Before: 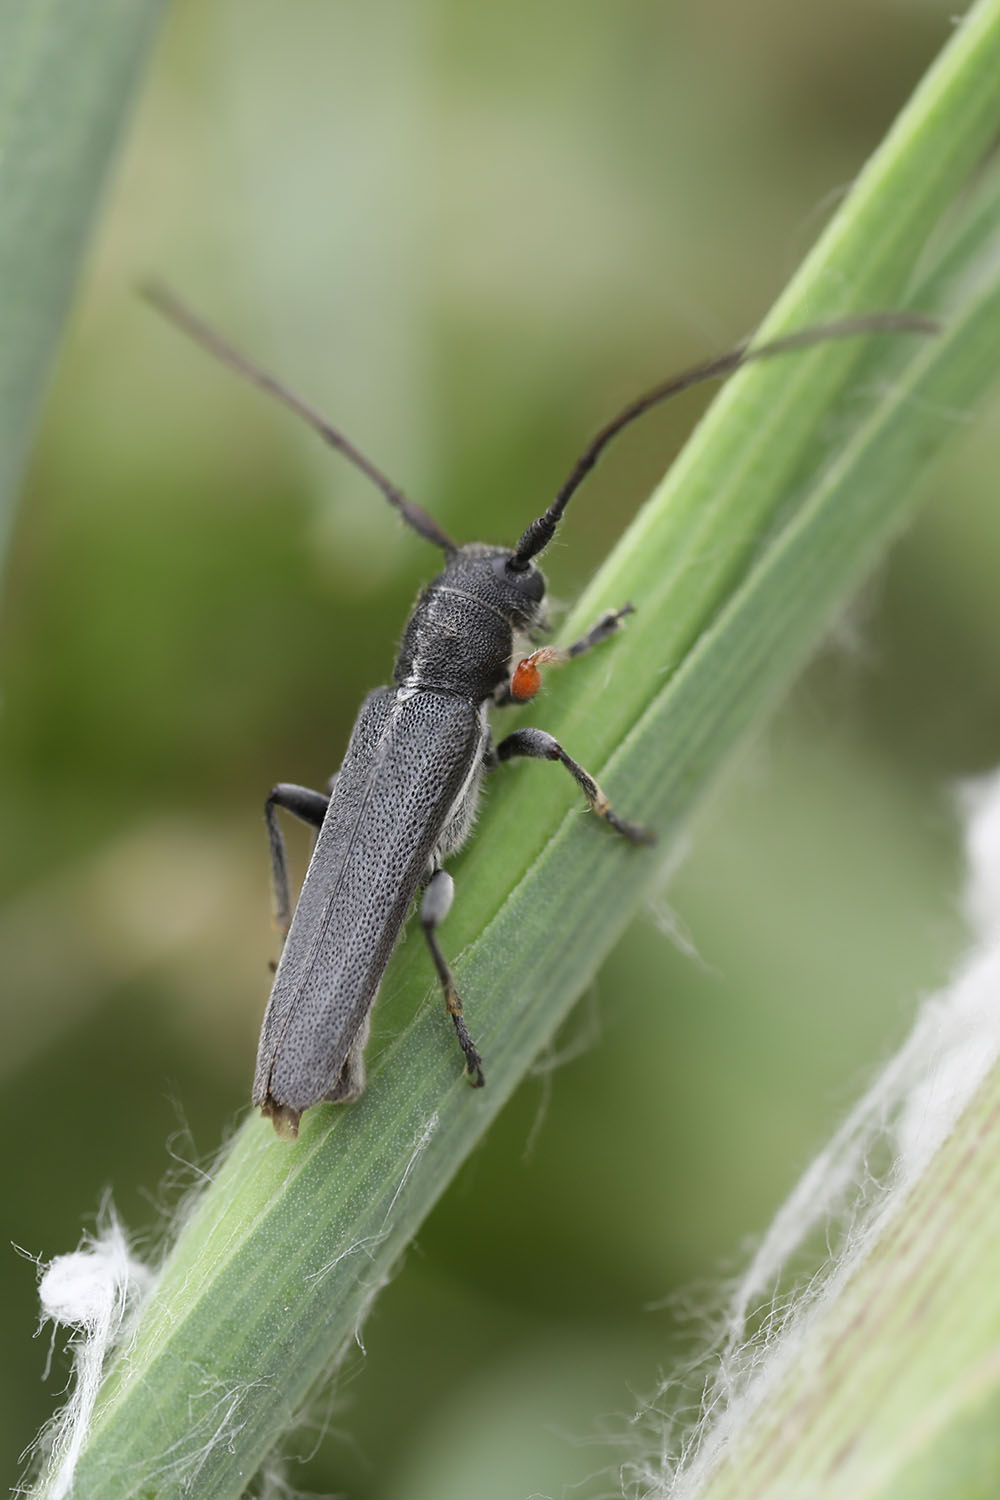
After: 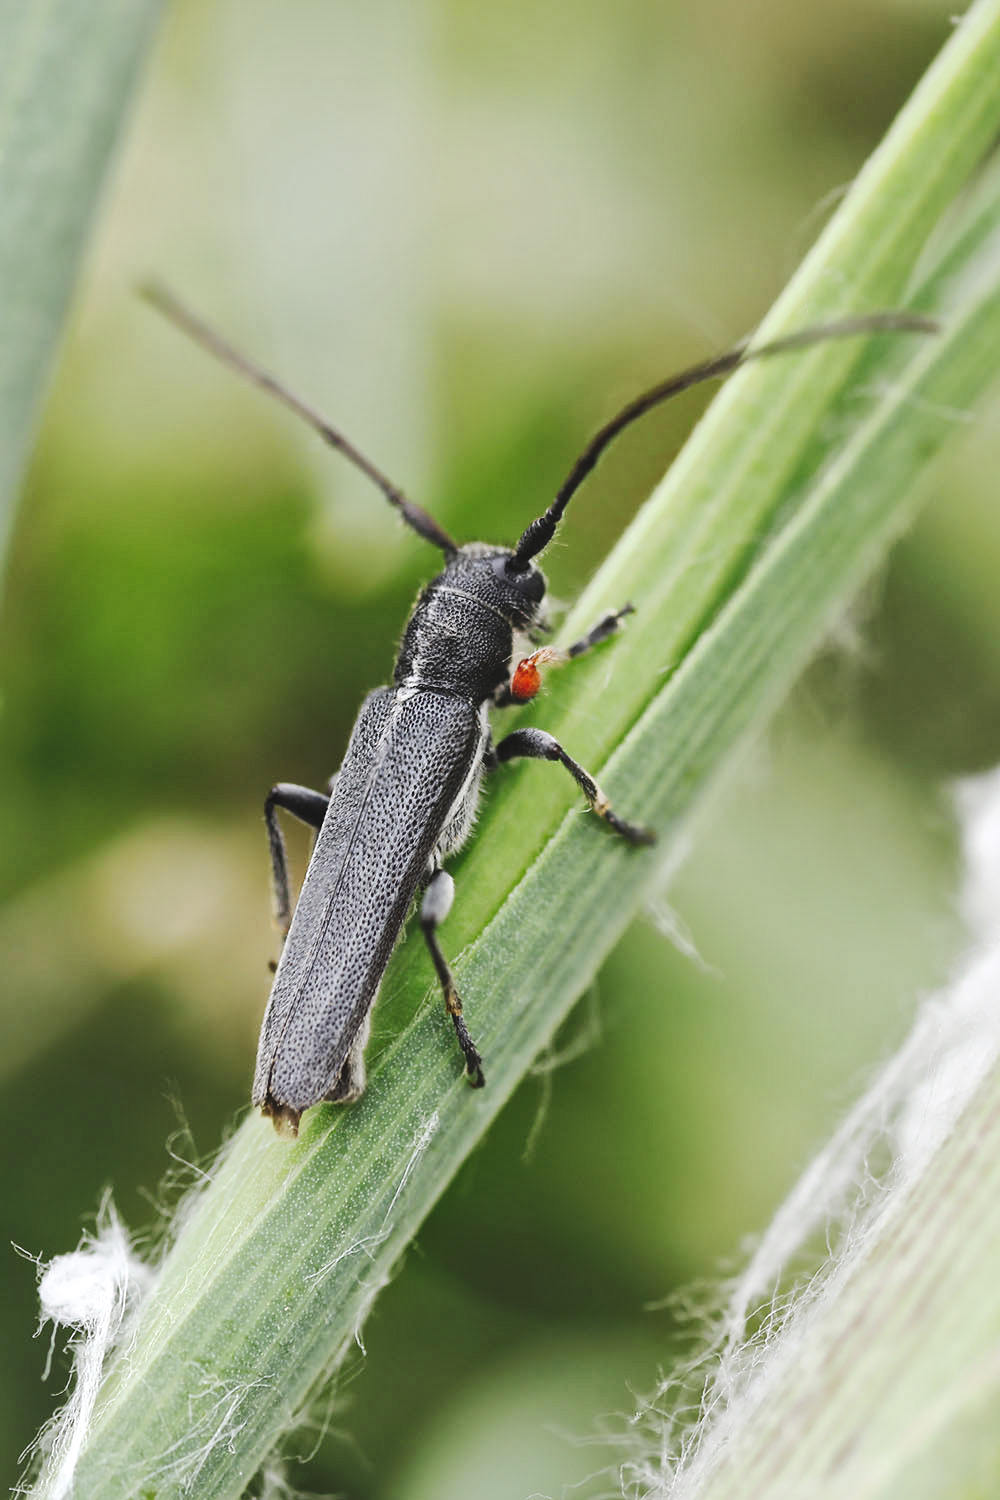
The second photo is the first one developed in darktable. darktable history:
contrast brightness saturation: saturation -0.05
tone curve: curves: ch0 [(0, 0) (0.003, 0.108) (0.011, 0.112) (0.025, 0.117) (0.044, 0.126) (0.069, 0.133) (0.1, 0.146) (0.136, 0.158) (0.177, 0.178) (0.224, 0.212) (0.277, 0.256) (0.335, 0.331) (0.399, 0.423) (0.468, 0.538) (0.543, 0.641) (0.623, 0.721) (0.709, 0.792) (0.801, 0.845) (0.898, 0.917) (1, 1)], preserve colors none
local contrast: mode bilateral grid, contrast 20, coarseness 20, detail 150%, midtone range 0.2
